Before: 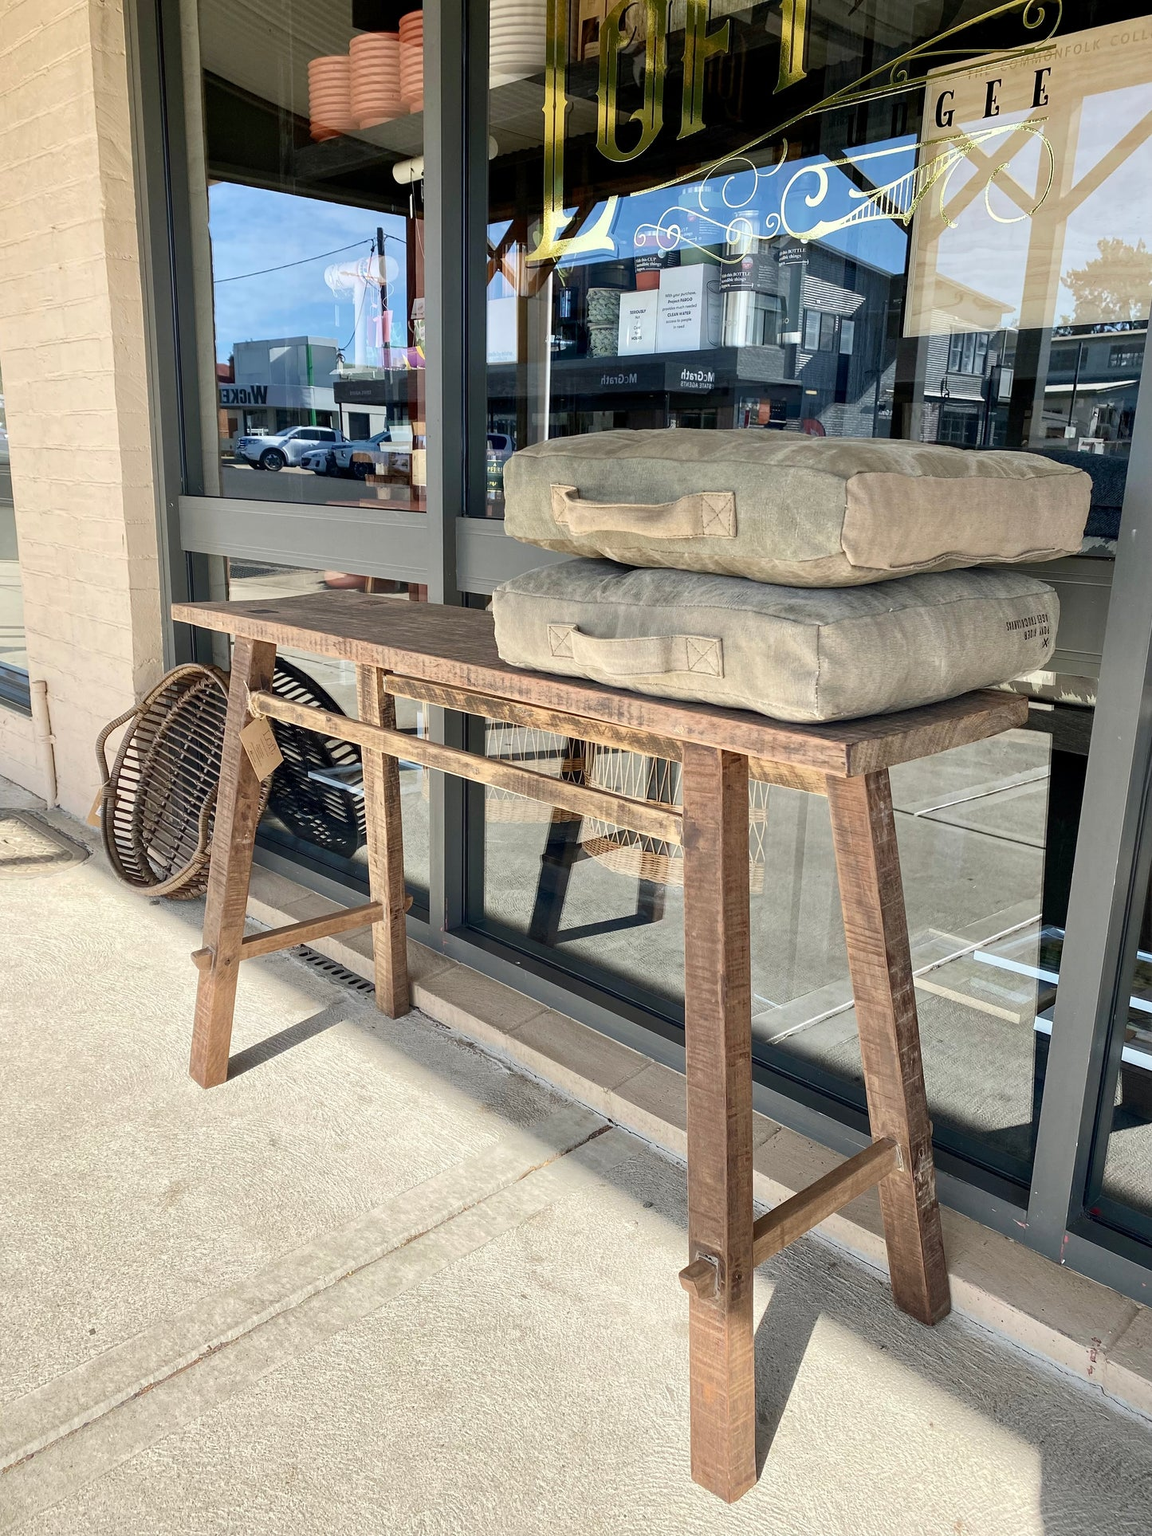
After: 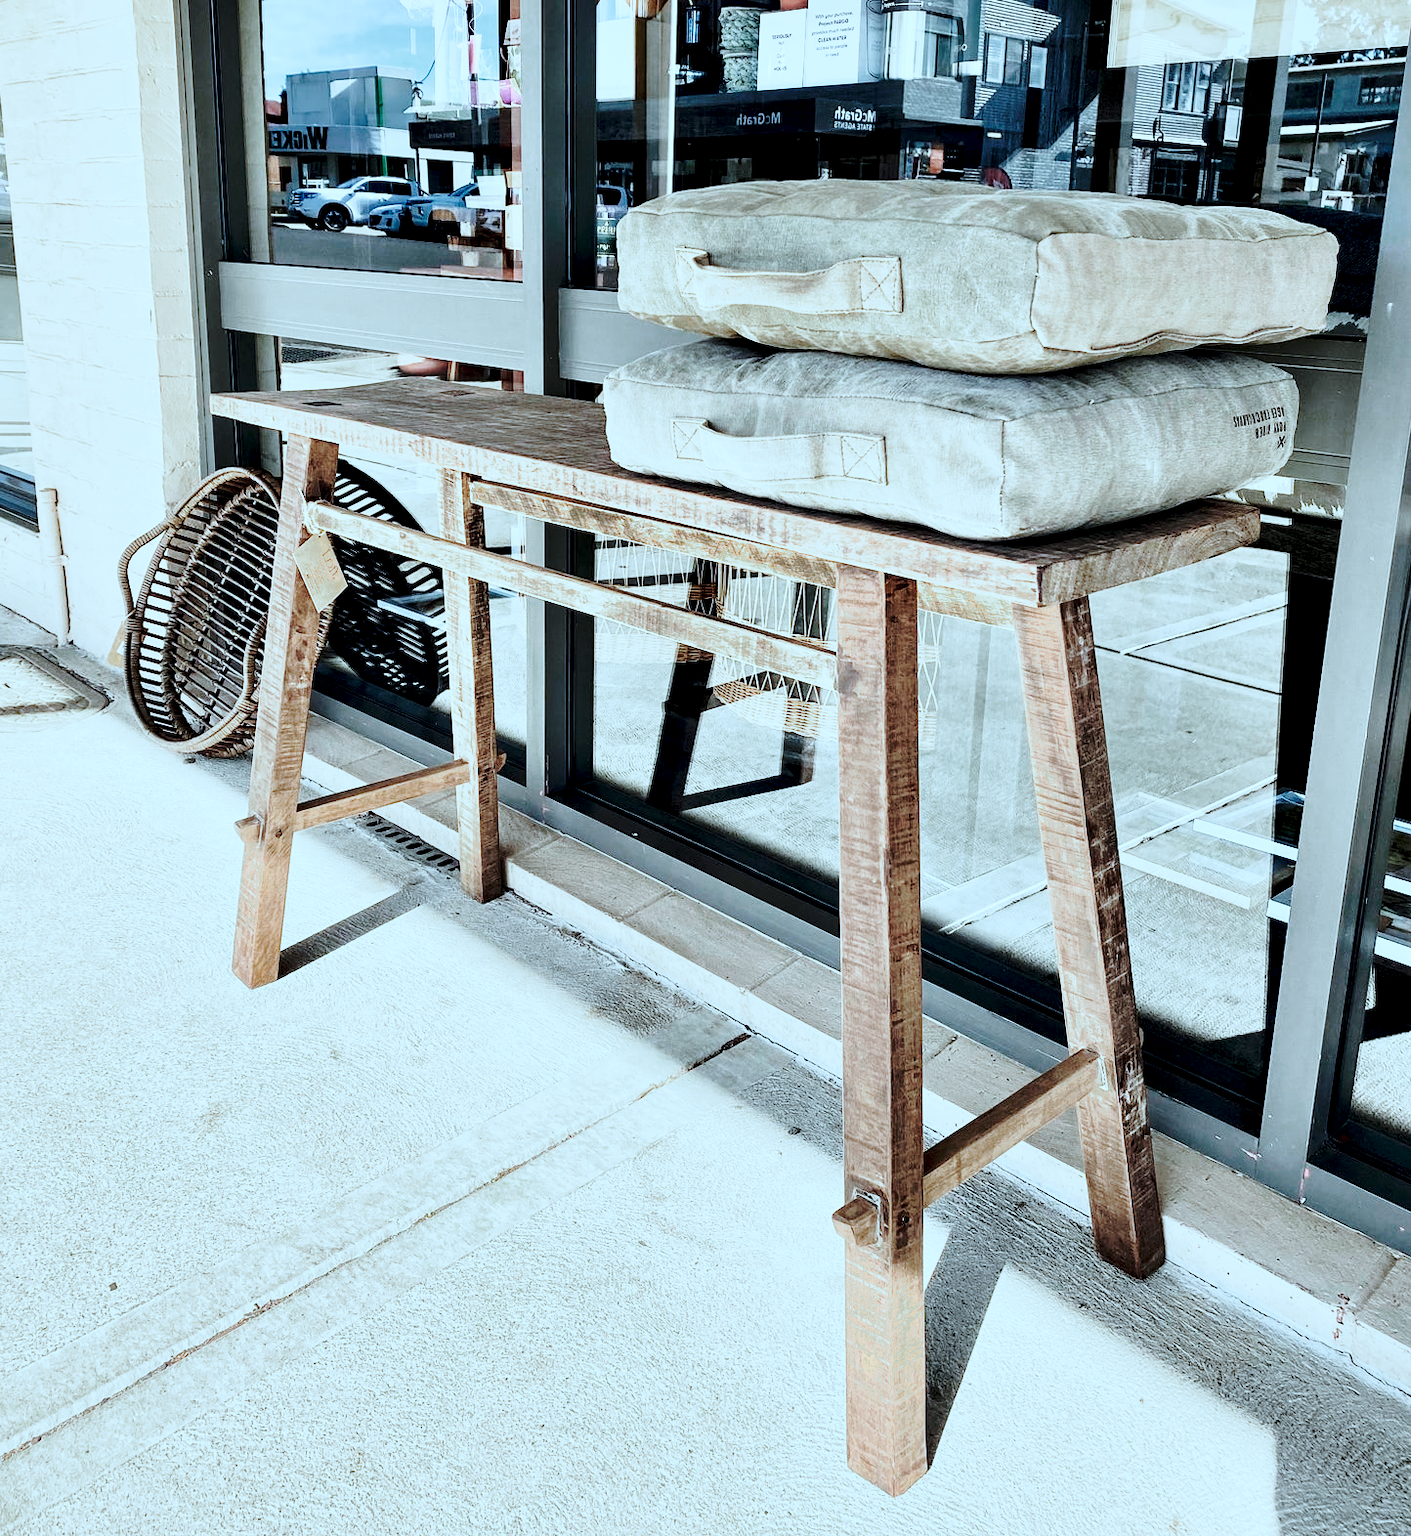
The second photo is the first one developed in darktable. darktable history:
contrast equalizer: y [[0.6 ×6], [0.55 ×6], [0 ×6], [0 ×6], [0 ×6]]
crop and rotate: top 18.387%
base curve: curves: ch0 [(0, 0) (0.032, 0.037) (0.105, 0.228) (0.435, 0.76) (0.856, 0.983) (1, 1)], preserve colors none
exposure: black level correction 0.004, exposure 0.015 EV, compensate exposure bias true, compensate highlight preservation false
color correction: highlights a* -12.21, highlights b* -17.85, saturation 0.712
color zones: curves: ch0 [(0.25, 0.5) (0.347, 0.092) (0.75, 0.5)]; ch1 [(0.25, 0.5) (0.33, 0.51) (0.75, 0.5)]
